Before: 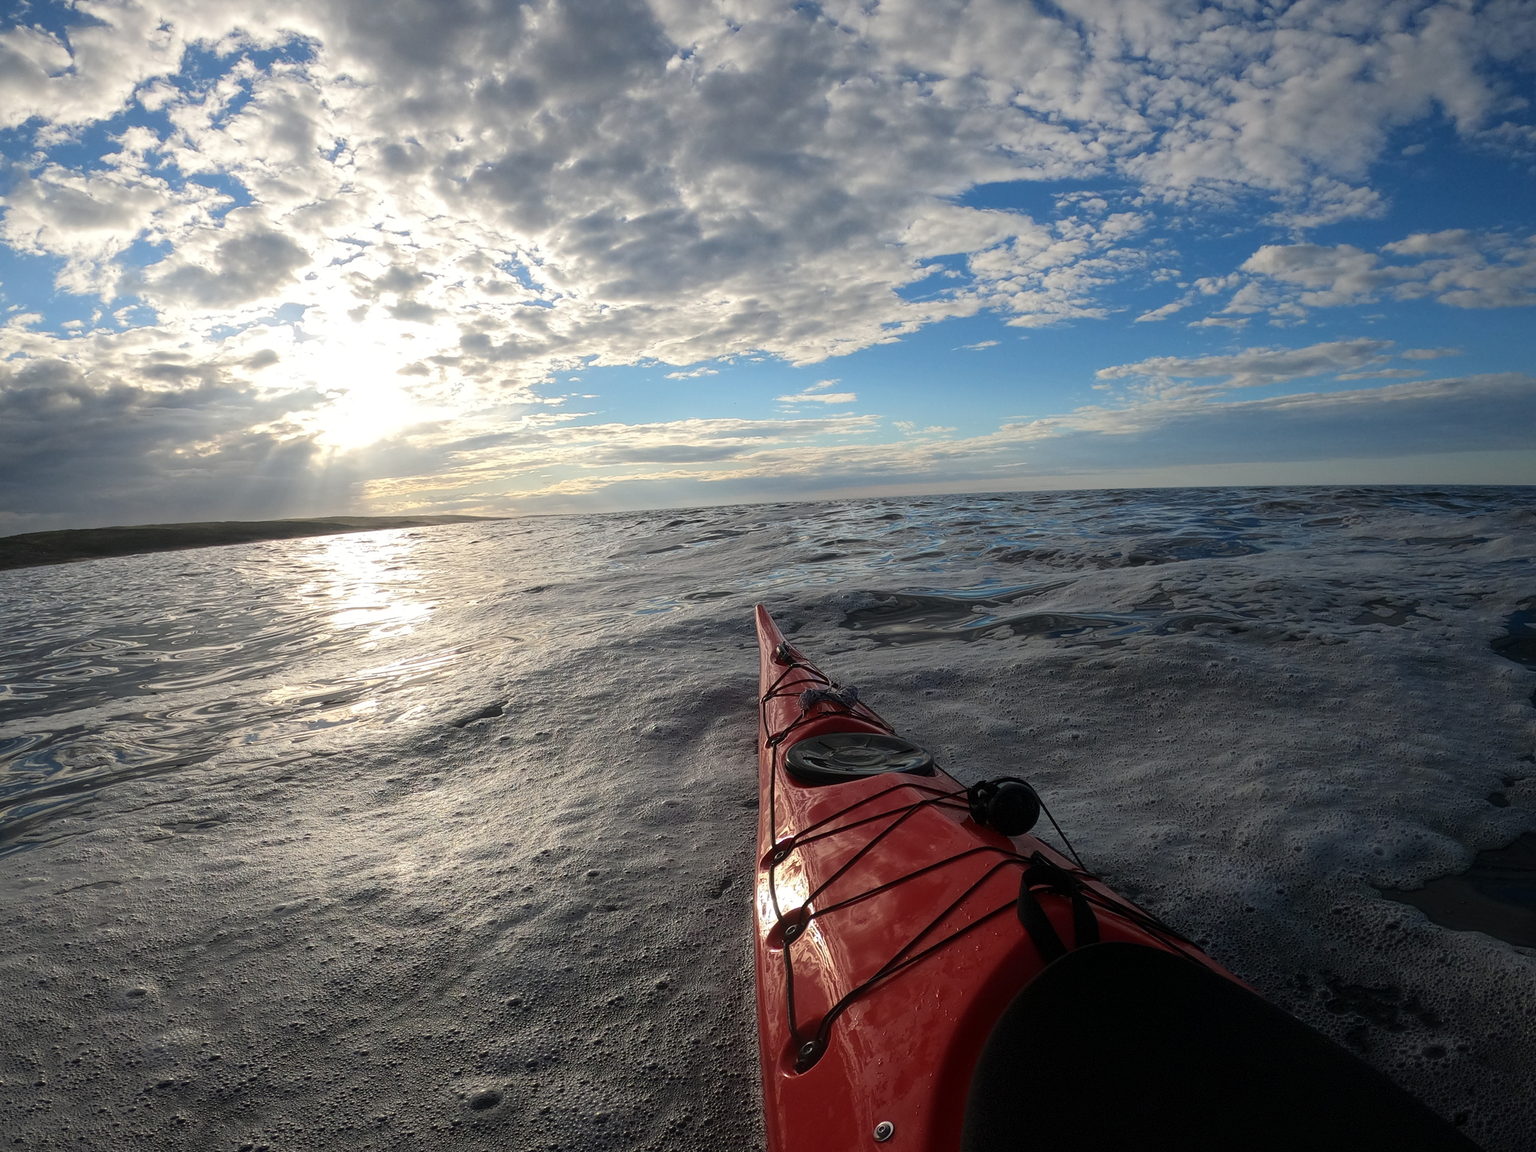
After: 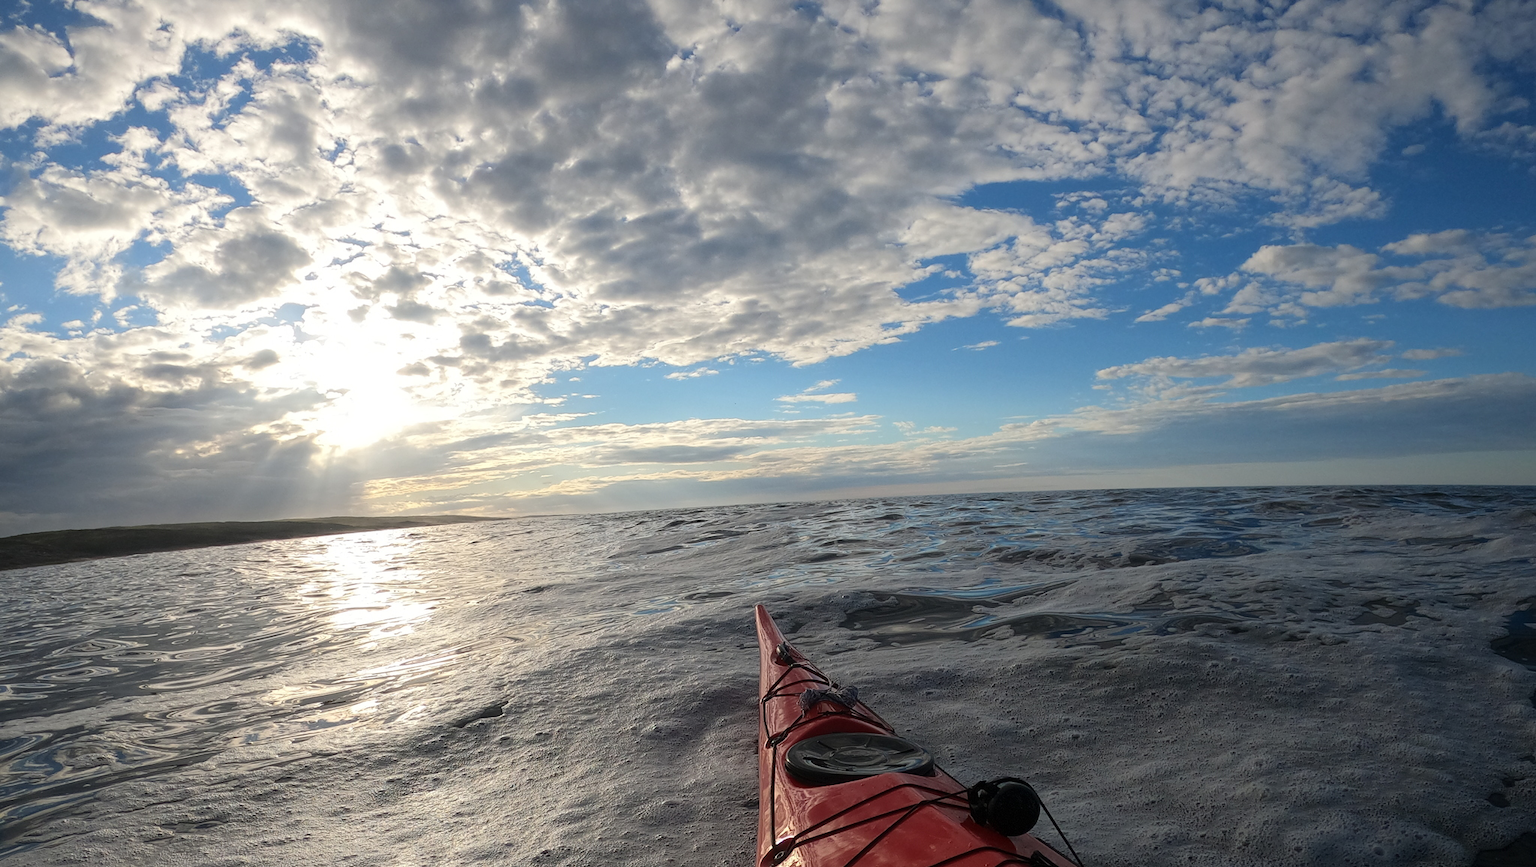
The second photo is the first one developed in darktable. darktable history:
crop: bottom 24.632%
